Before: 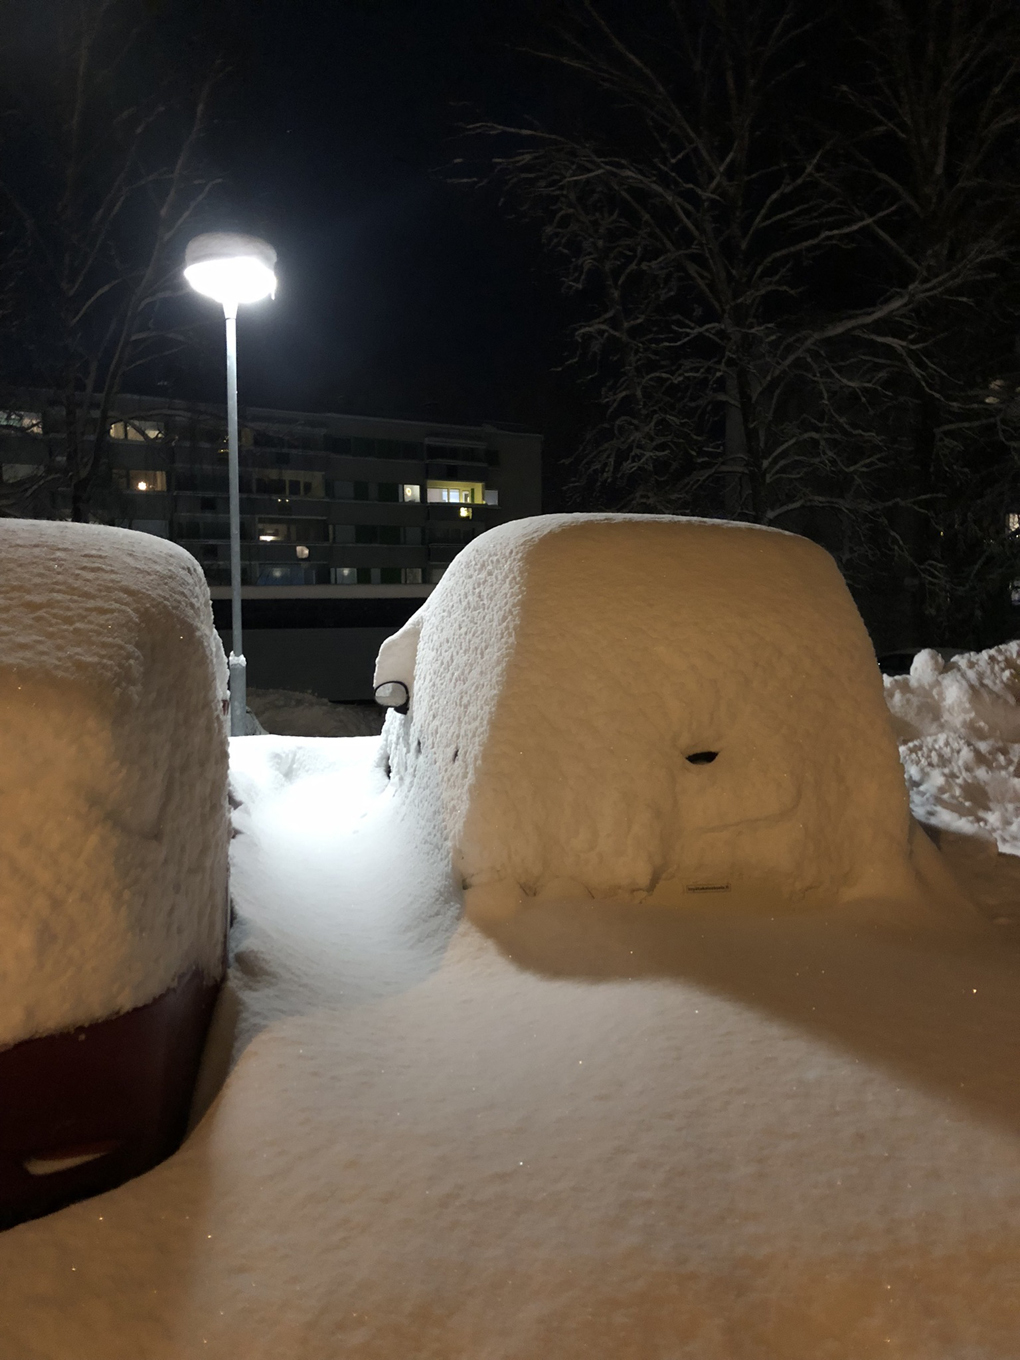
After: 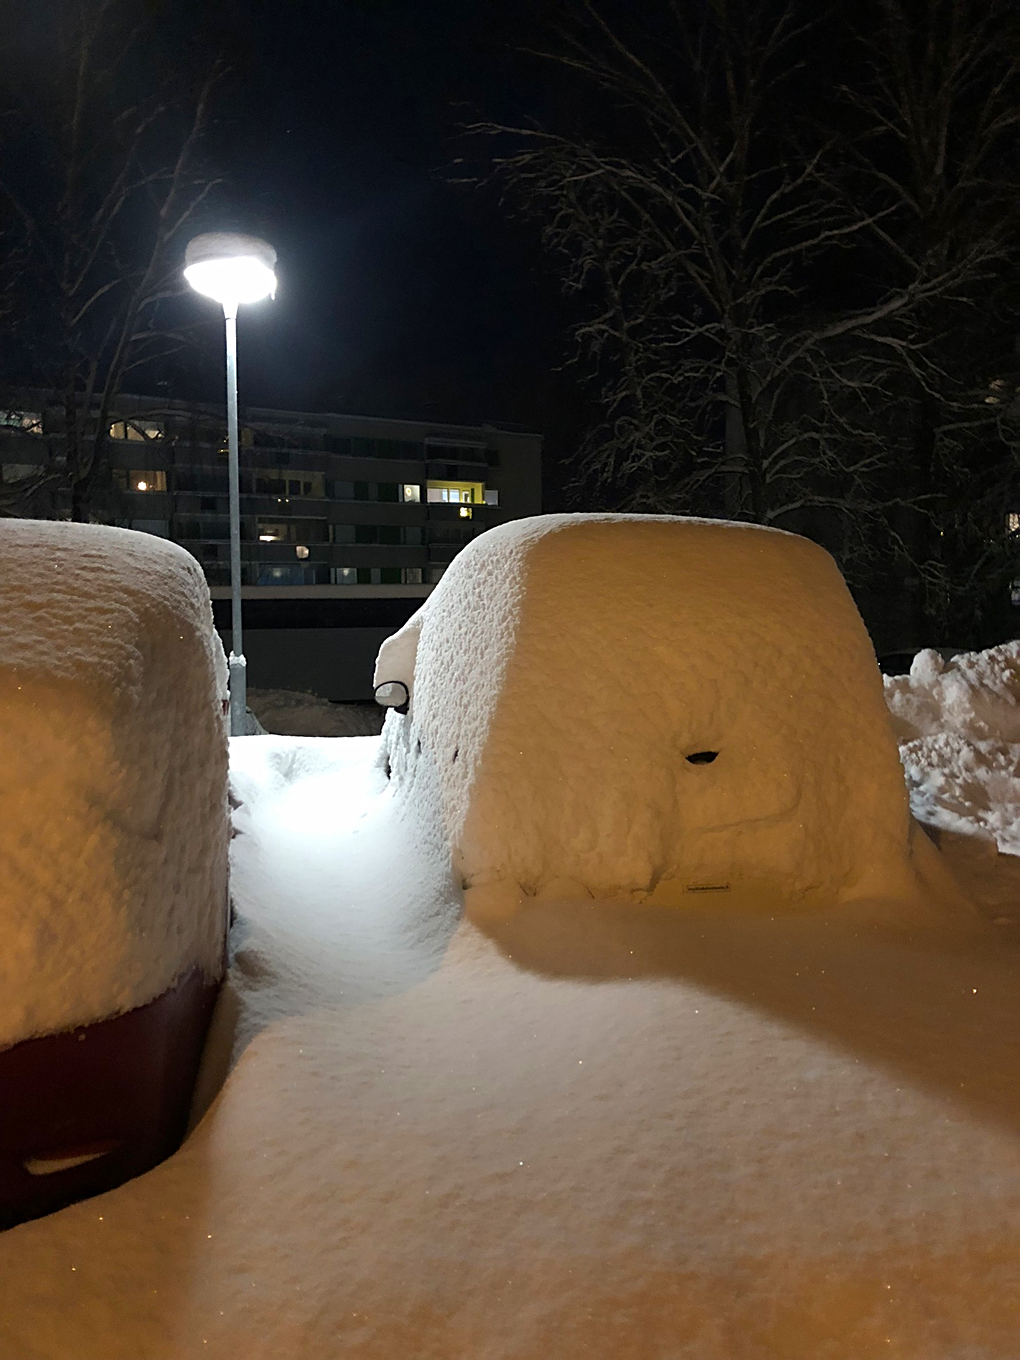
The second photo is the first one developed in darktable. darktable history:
color balance rgb: linear chroma grading › global chroma 8.987%, perceptual saturation grading › global saturation 0.843%
sharpen: on, module defaults
